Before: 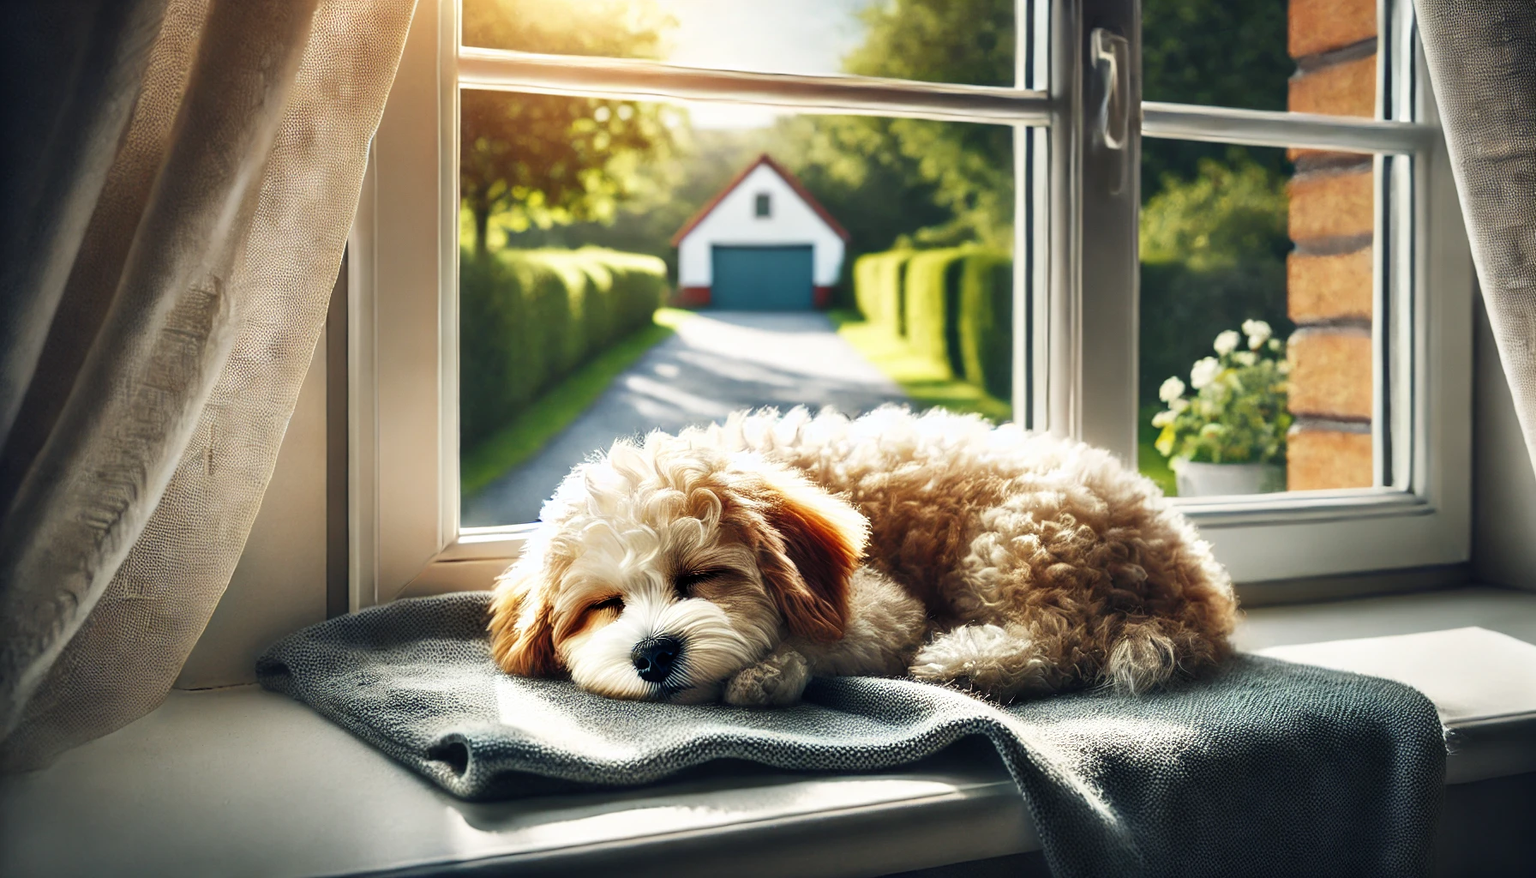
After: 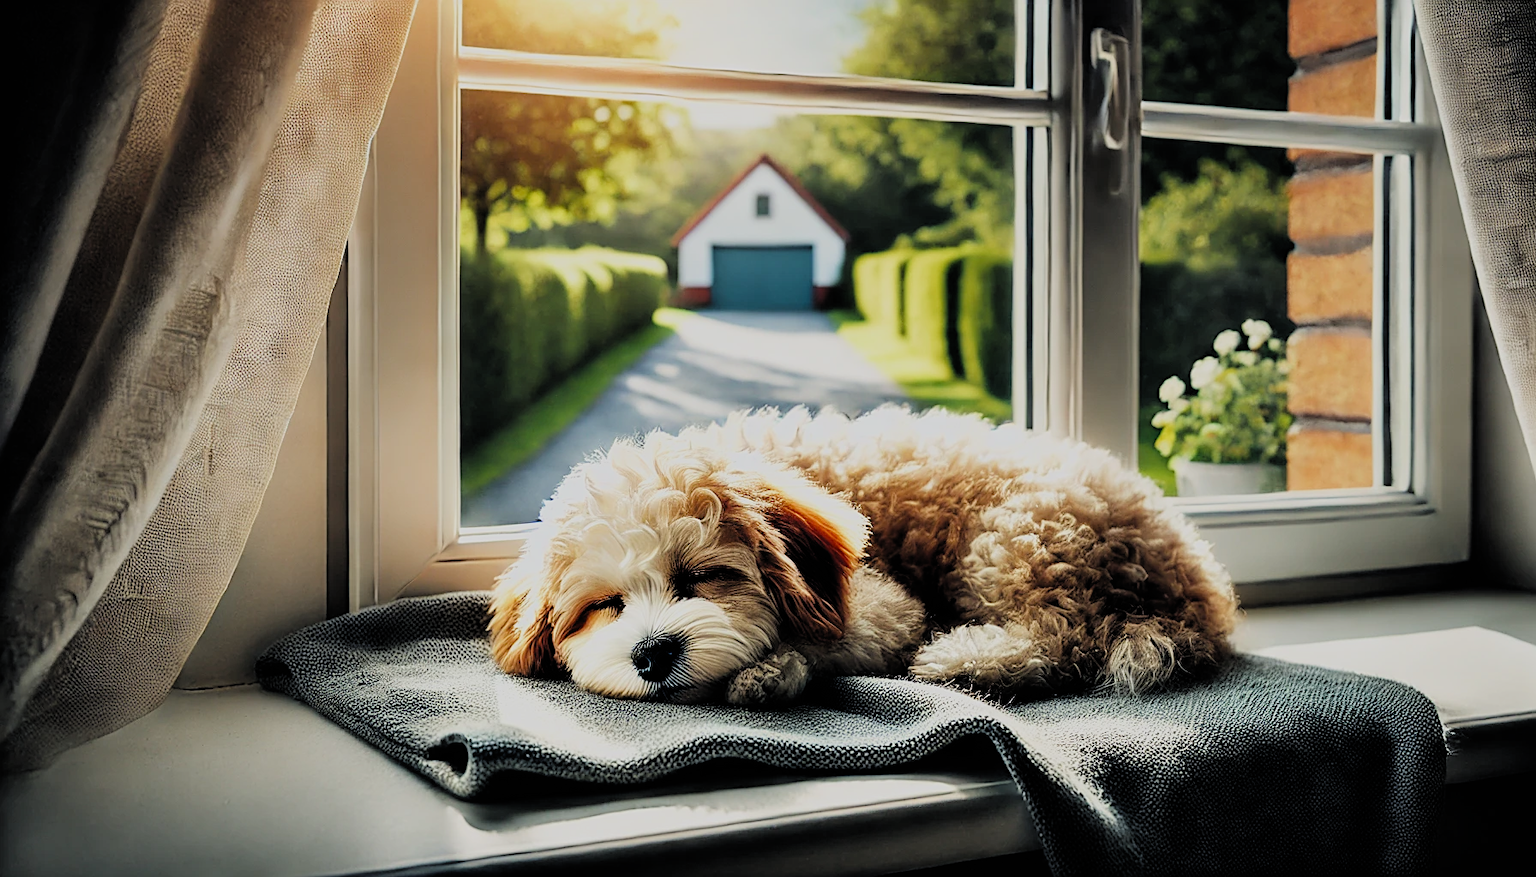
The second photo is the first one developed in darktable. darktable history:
sharpen: on, module defaults
filmic rgb: black relative exposure -4.58 EV, white relative exposure 4.8 EV, threshold 3 EV, hardness 2.36, latitude 36.07%, contrast 1.048, highlights saturation mix 1.32%, shadows ↔ highlights balance 1.25%, color science v4 (2020), enable highlight reconstruction true
